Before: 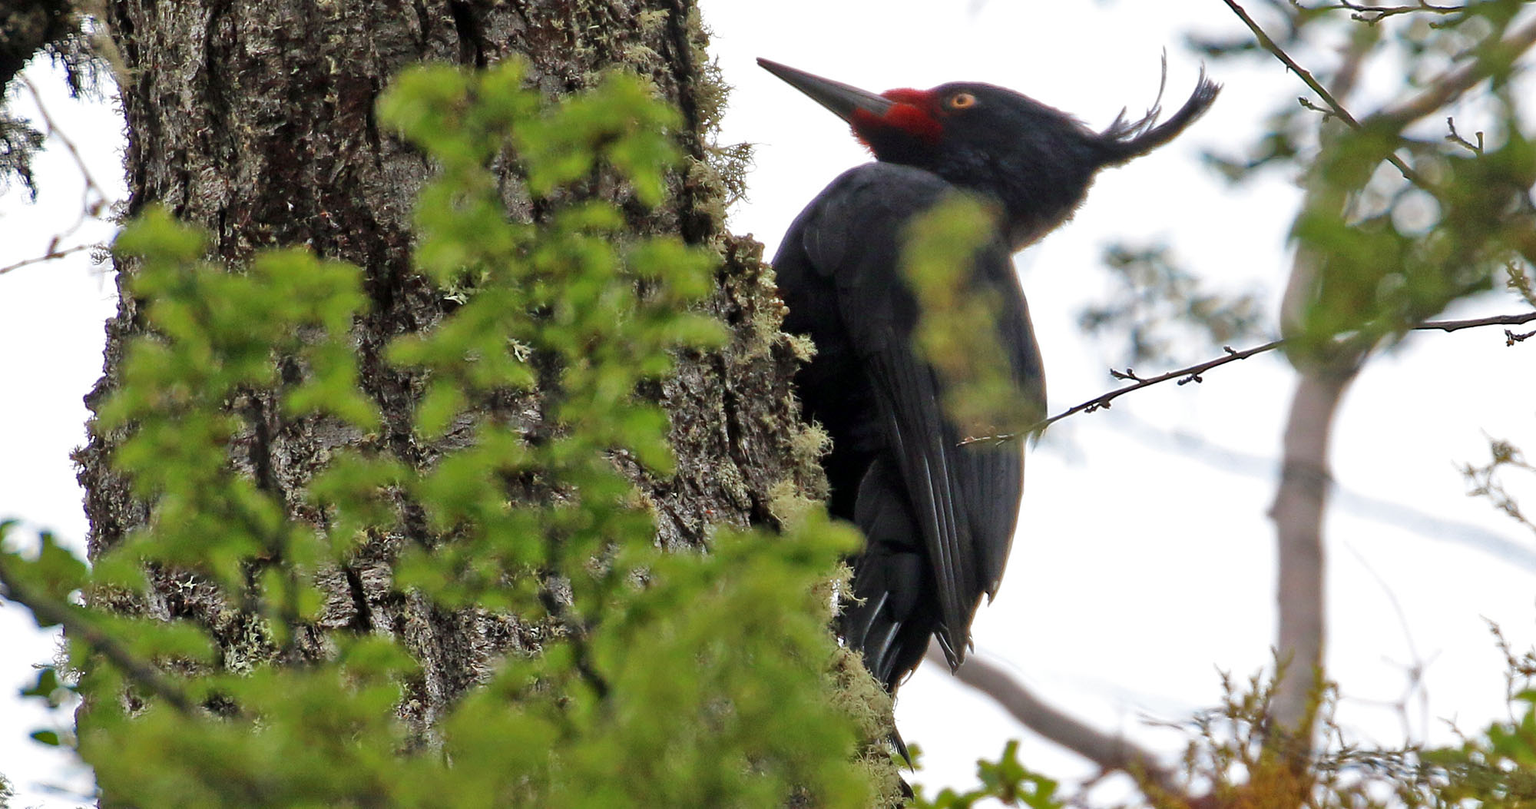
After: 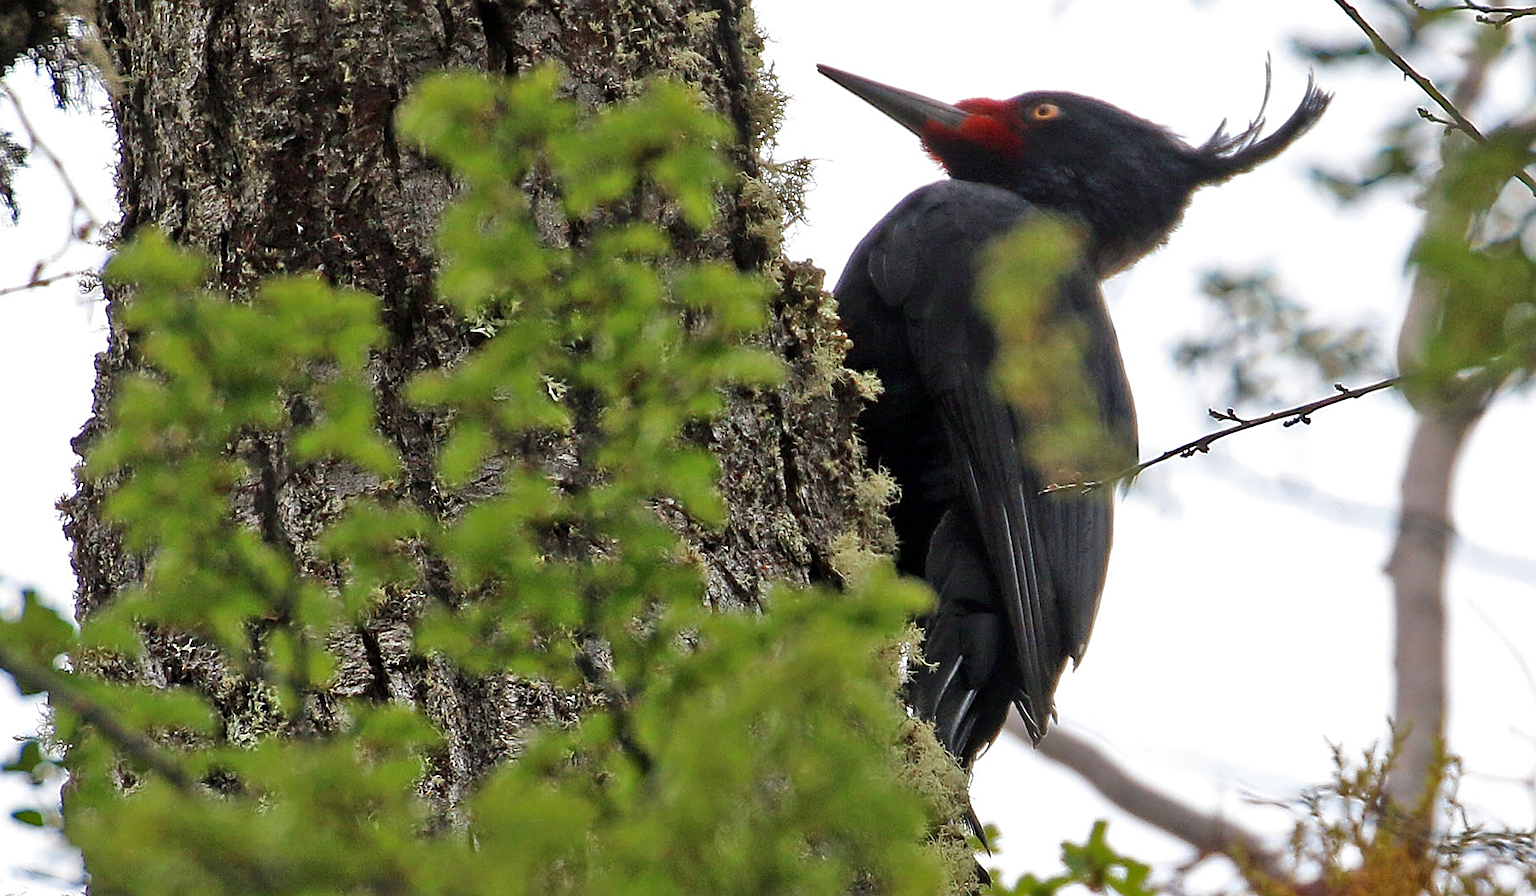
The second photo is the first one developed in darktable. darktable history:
crop and rotate: left 1.331%, right 8.433%
sharpen: on, module defaults
